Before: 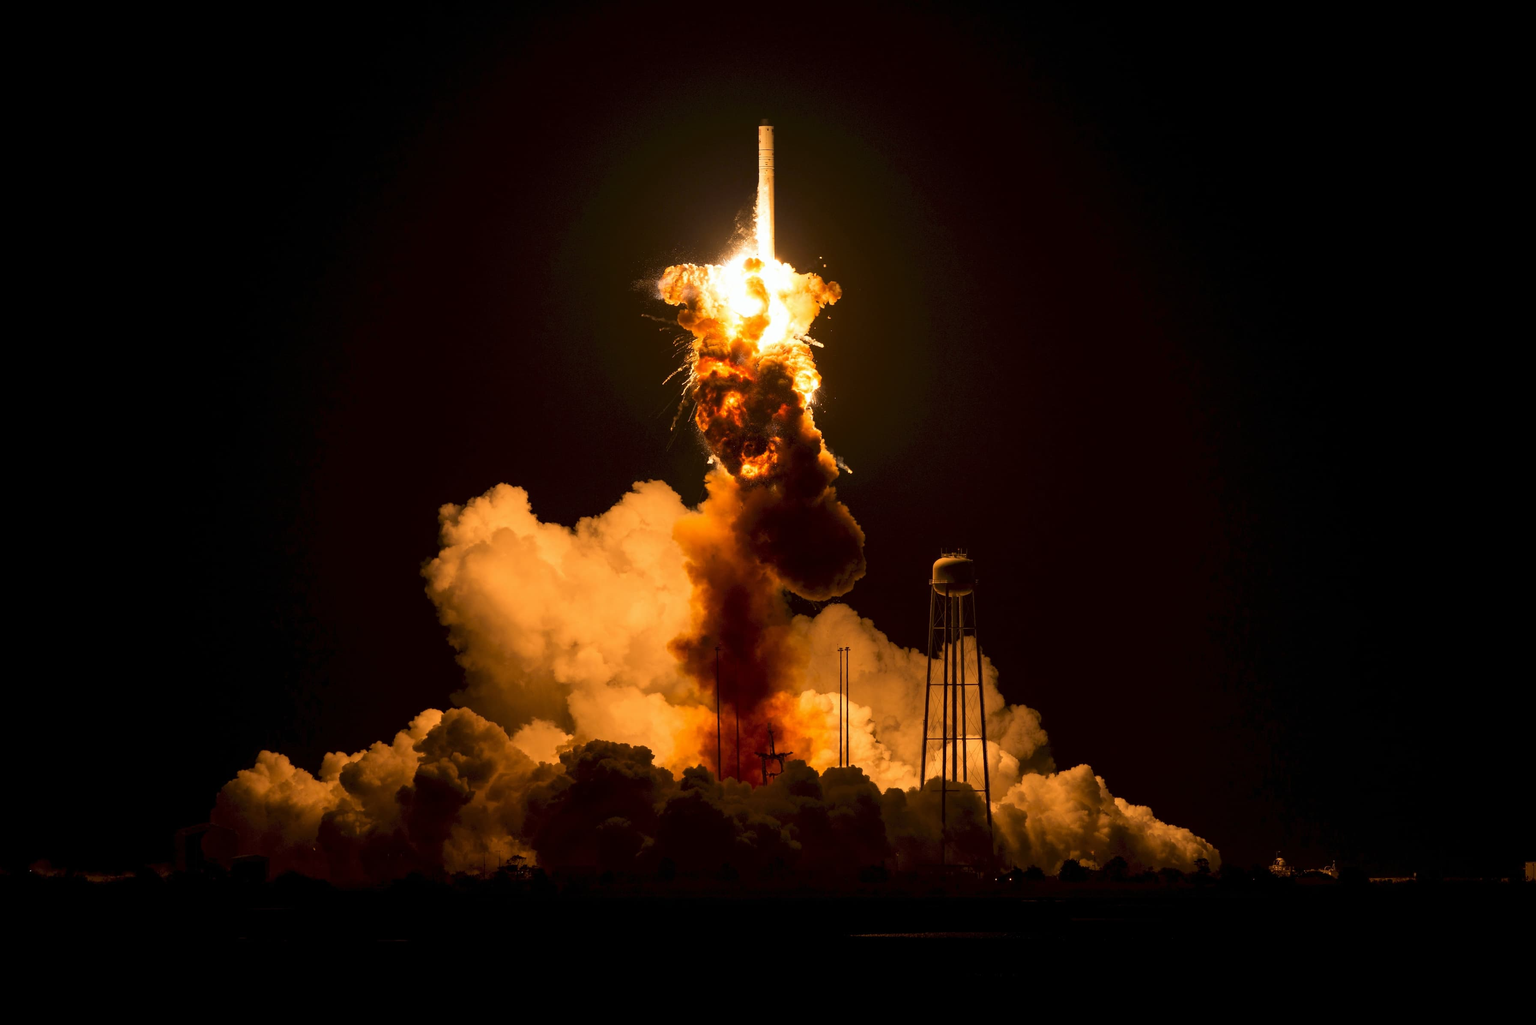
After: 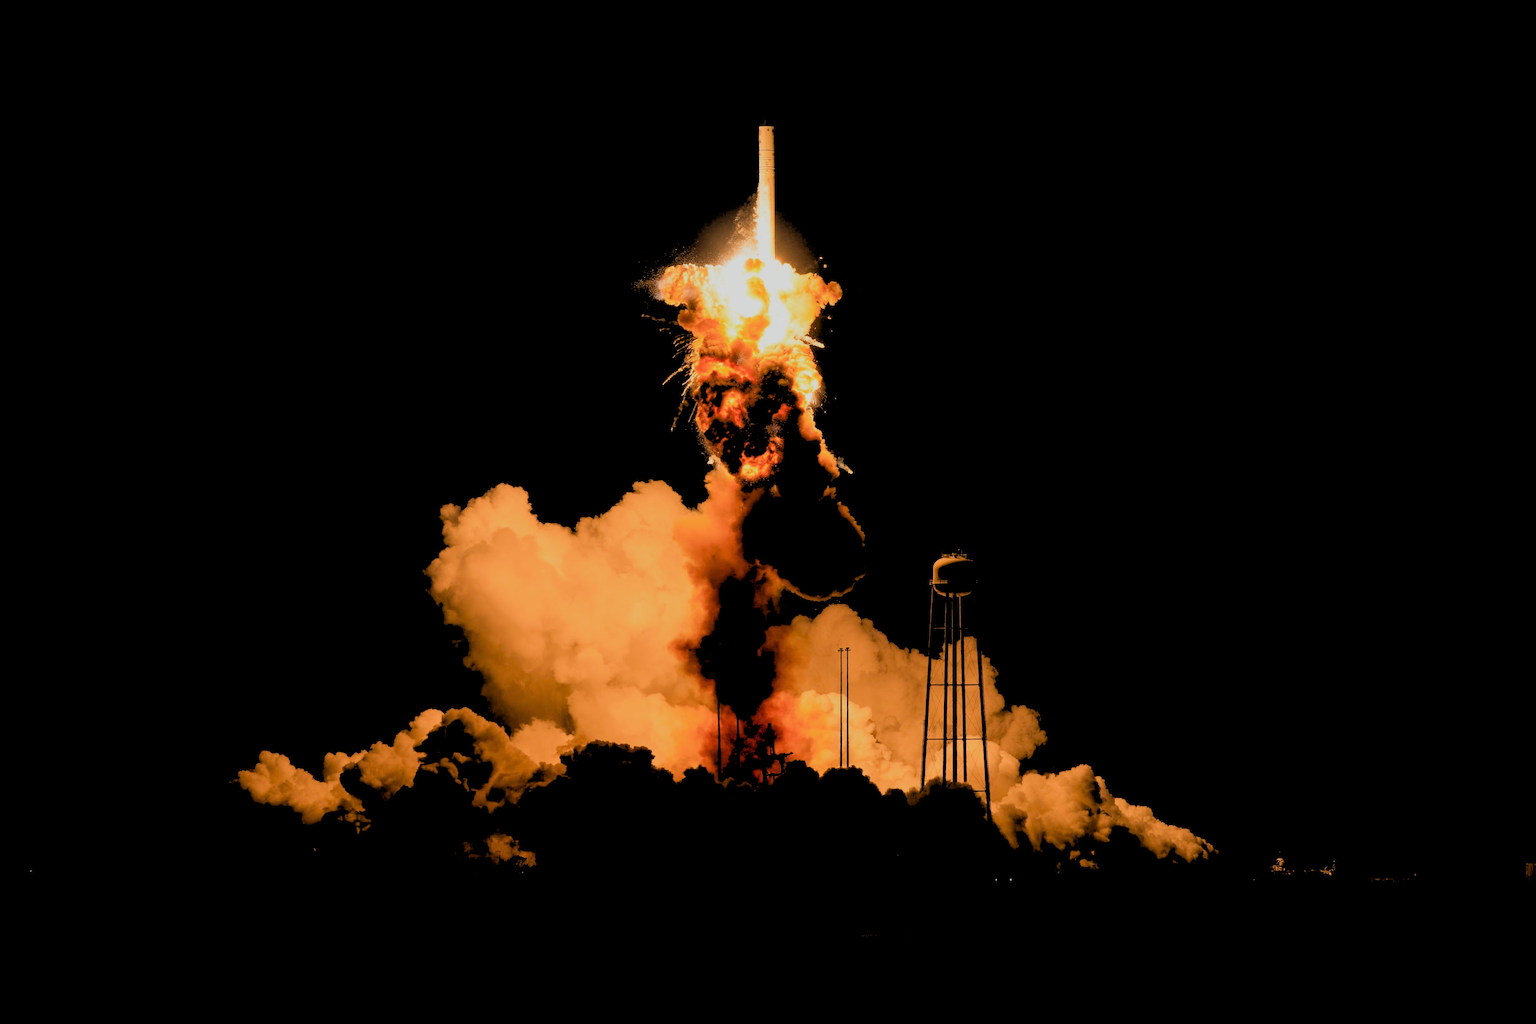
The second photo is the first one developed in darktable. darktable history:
rgb levels: levels [[0.027, 0.429, 0.996], [0, 0.5, 1], [0, 0.5, 1]]
filmic rgb: black relative exposure -7.65 EV, white relative exposure 4.56 EV, hardness 3.61, contrast 1.05
